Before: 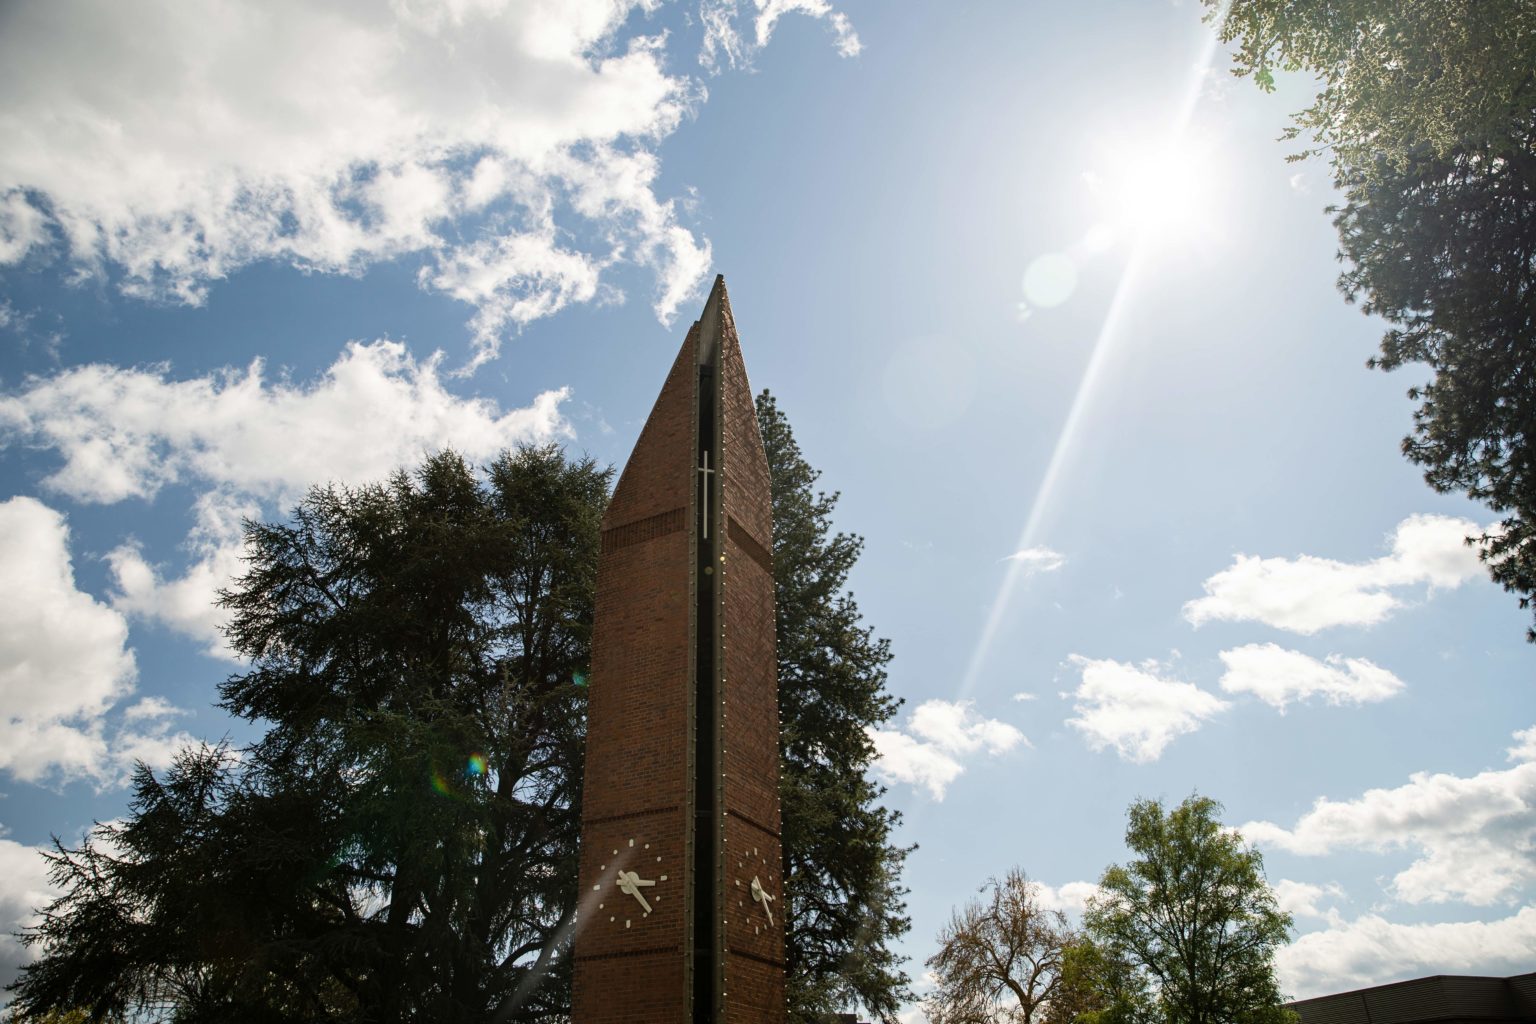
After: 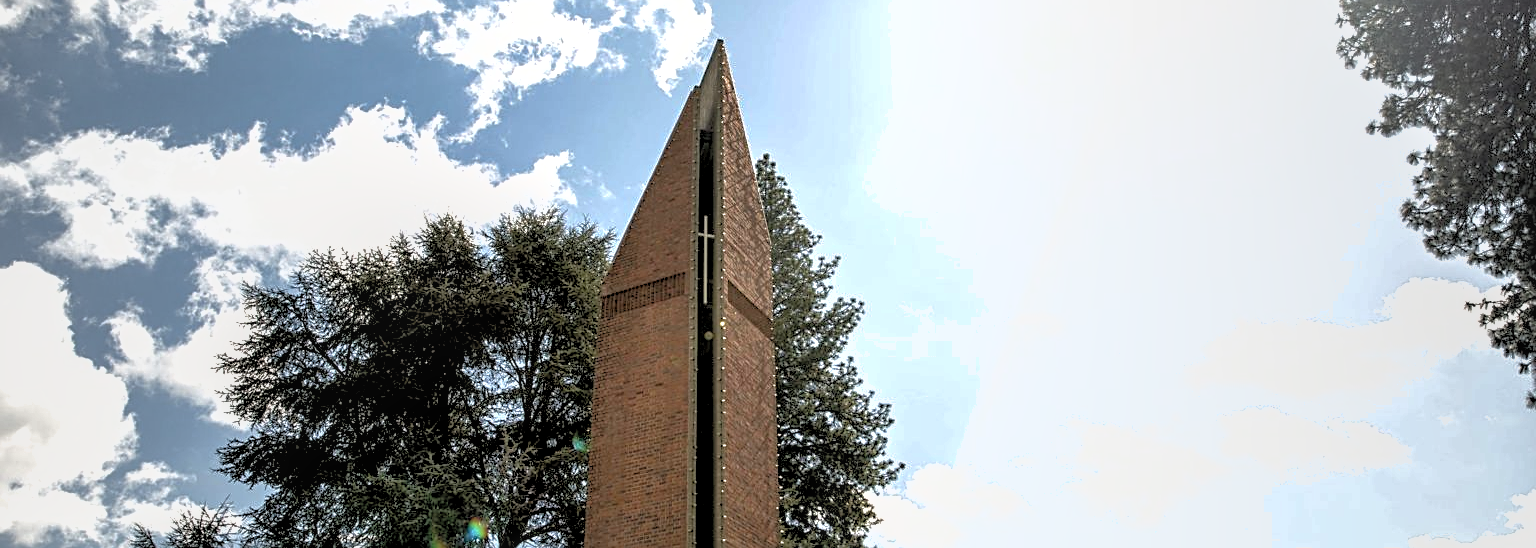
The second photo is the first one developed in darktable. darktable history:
crop and rotate: top 23.043%, bottom 23.437%
local contrast: detail 130%
sharpen: on, module defaults
rgb levels: levels [[0.013, 0.434, 0.89], [0, 0.5, 1], [0, 0.5, 1]]
vignetting: fall-off start 18.21%, fall-off radius 137.95%, brightness -0.207, center (-0.078, 0.066), width/height ratio 0.62, shape 0.59
exposure: exposure 0.64 EV, compensate highlight preservation false
shadows and highlights: on, module defaults
